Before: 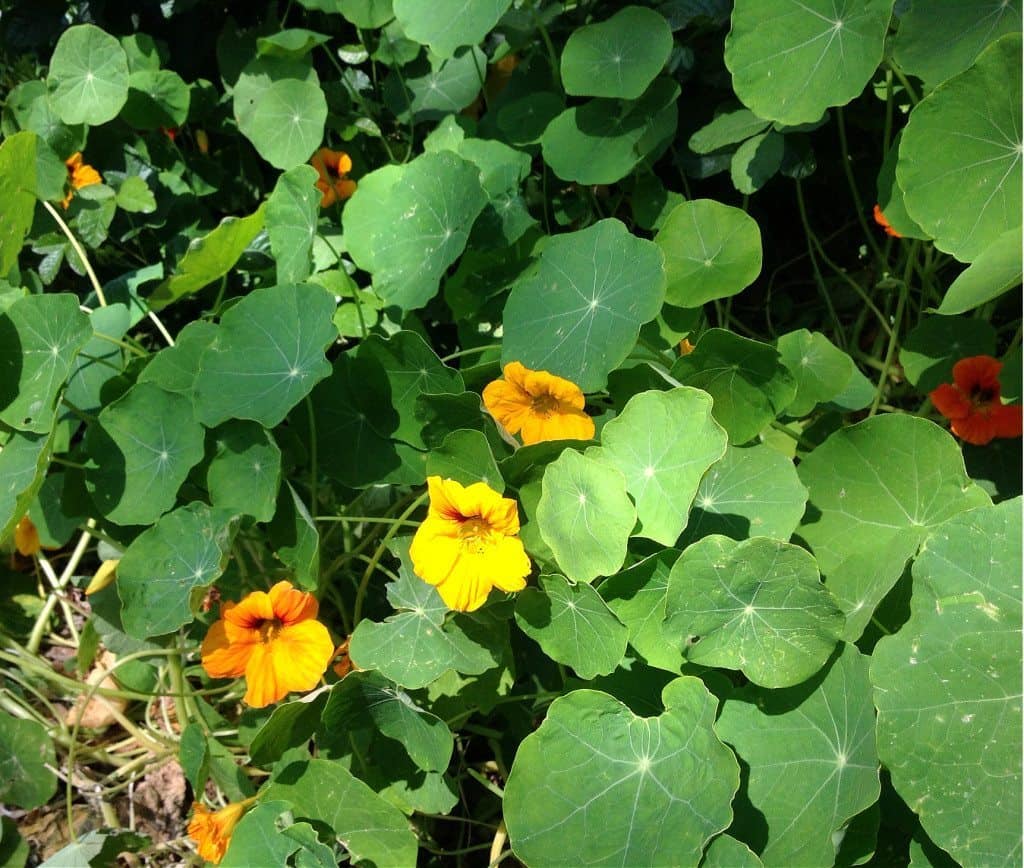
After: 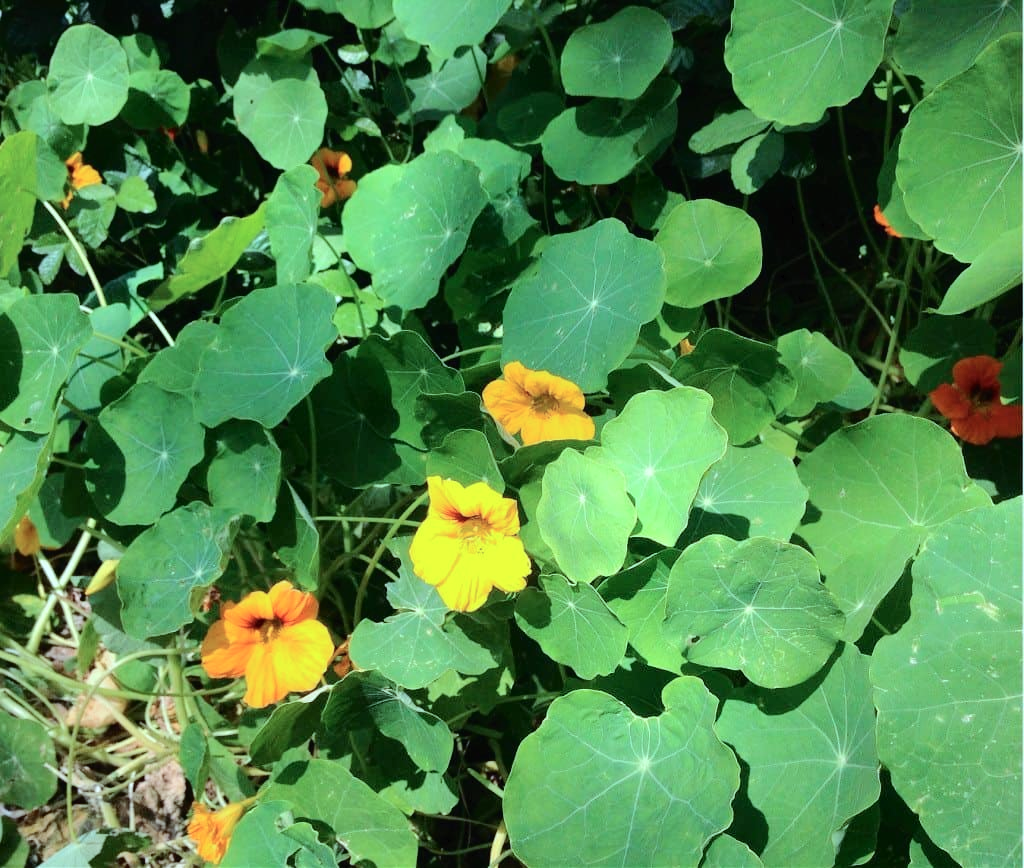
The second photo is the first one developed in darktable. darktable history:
color correction: highlights a* -10.21, highlights b* -9.88
tone curve: curves: ch0 [(0, 0) (0.003, 0.012) (0.011, 0.02) (0.025, 0.032) (0.044, 0.046) (0.069, 0.06) (0.1, 0.09) (0.136, 0.133) (0.177, 0.182) (0.224, 0.247) (0.277, 0.316) (0.335, 0.396) (0.399, 0.48) (0.468, 0.568) (0.543, 0.646) (0.623, 0.717) (0.709, 0.777) (0.801, 0.846) (0.898, 0.912) (1, 1)], color space Lab, independent channels, preserve colors none
